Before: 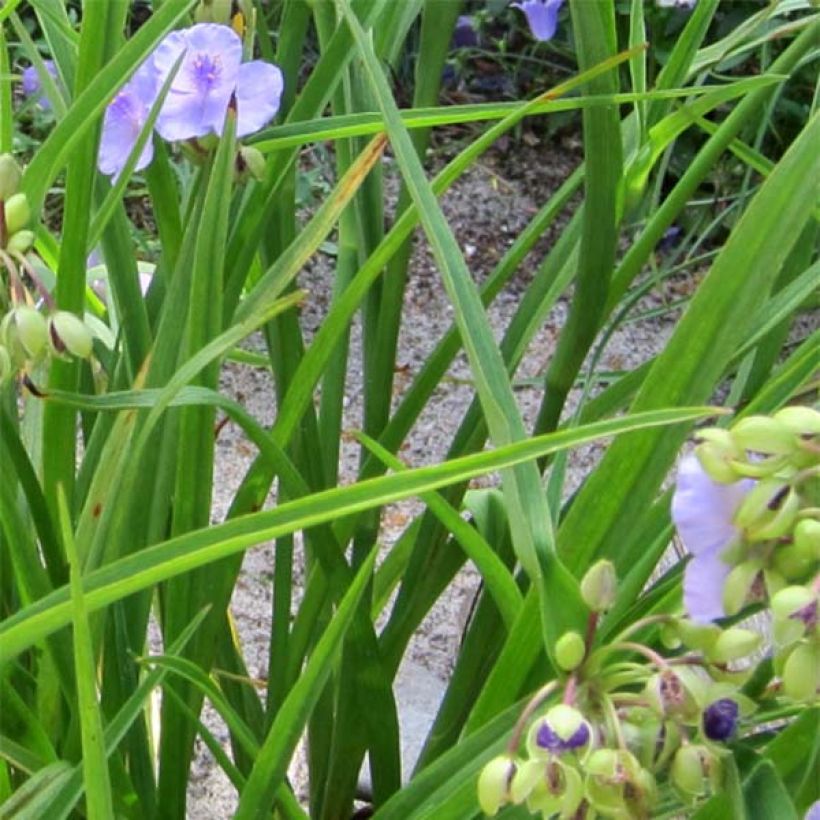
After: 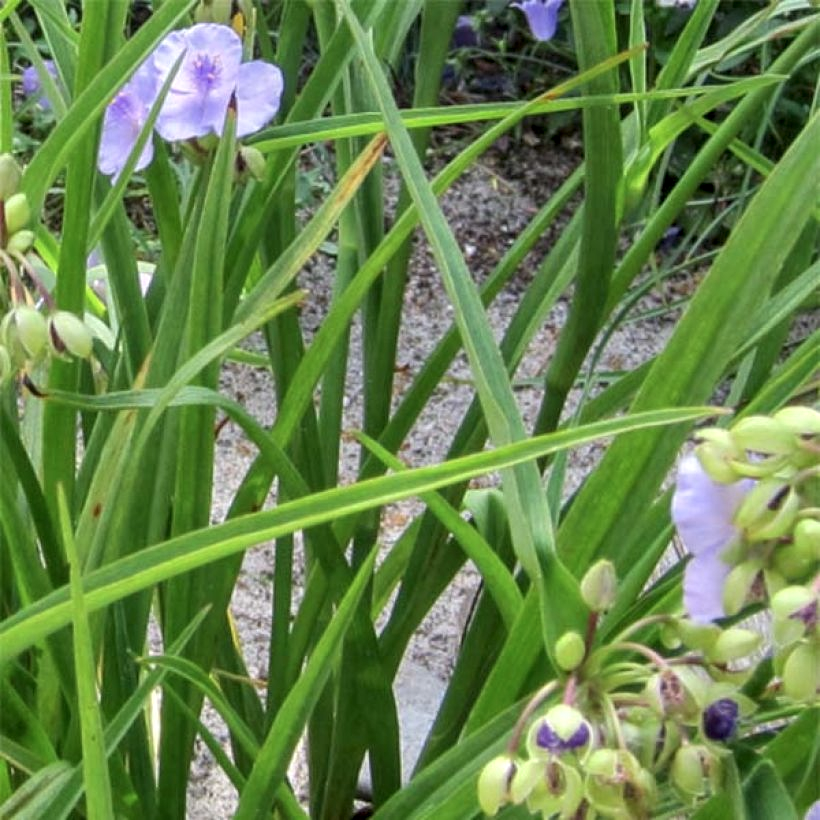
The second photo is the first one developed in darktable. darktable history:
contrast brightness saturation: saturation -0.1
local contrast: on, module defaults
